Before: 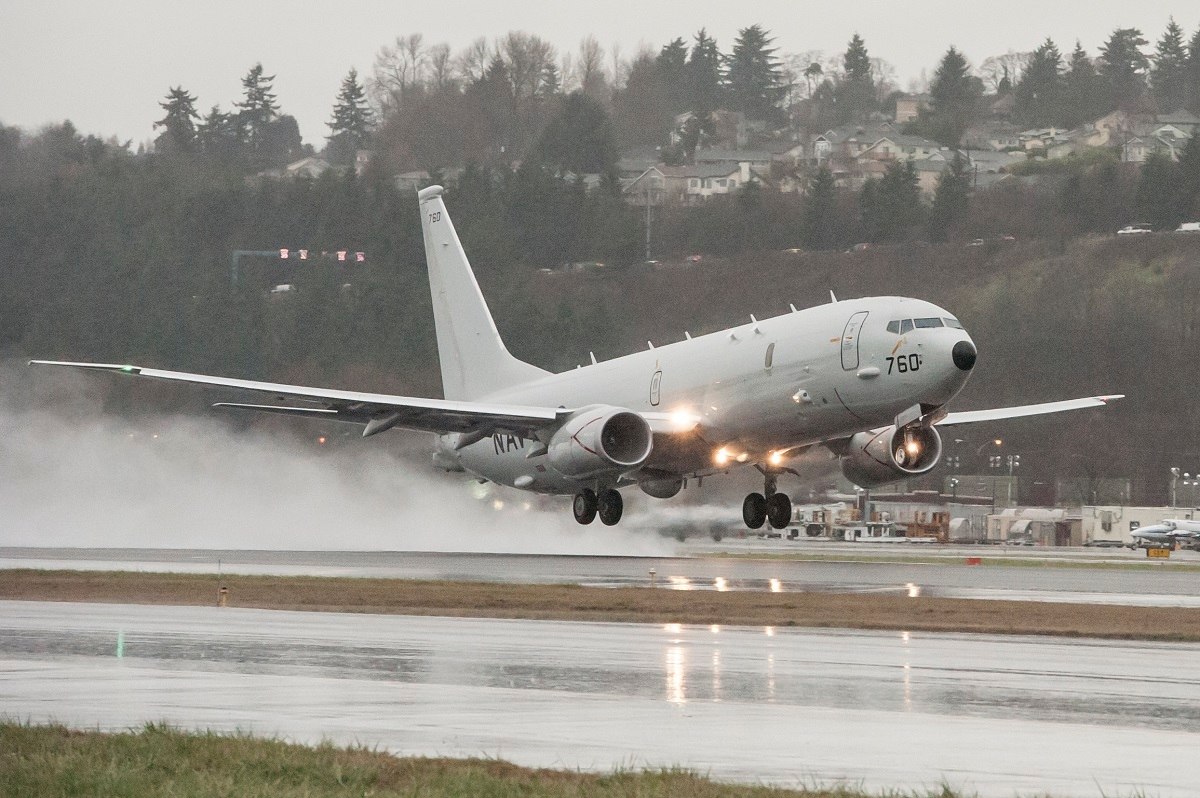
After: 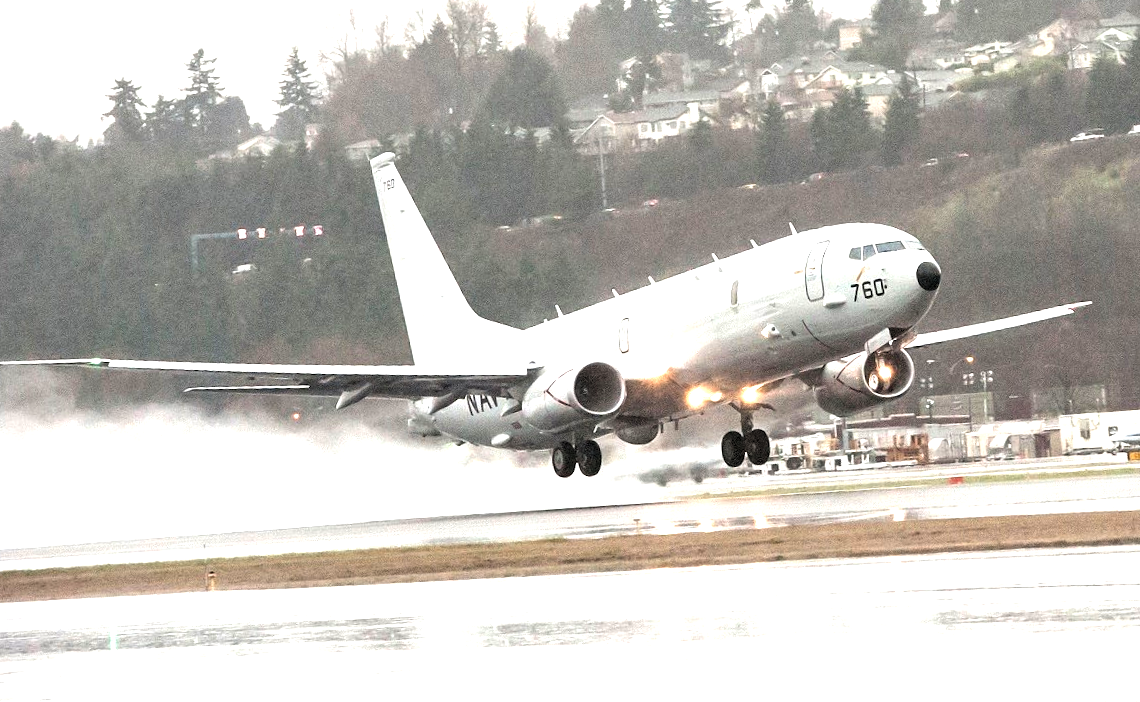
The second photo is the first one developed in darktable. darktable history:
levels: mode automatic, black 0.023%, white 99.97%, levels [0.062, 0.494, 0.925]
color balance: contrast 10%
rotate and perspective: rotation -5°, crop left 0.05, crop right 0.952, crop top 0.11, crop bottom 0.89
exposure: black level correction 0, exposure 1.173 EV, compensate exposure bias true, compensate highlight preservation false
